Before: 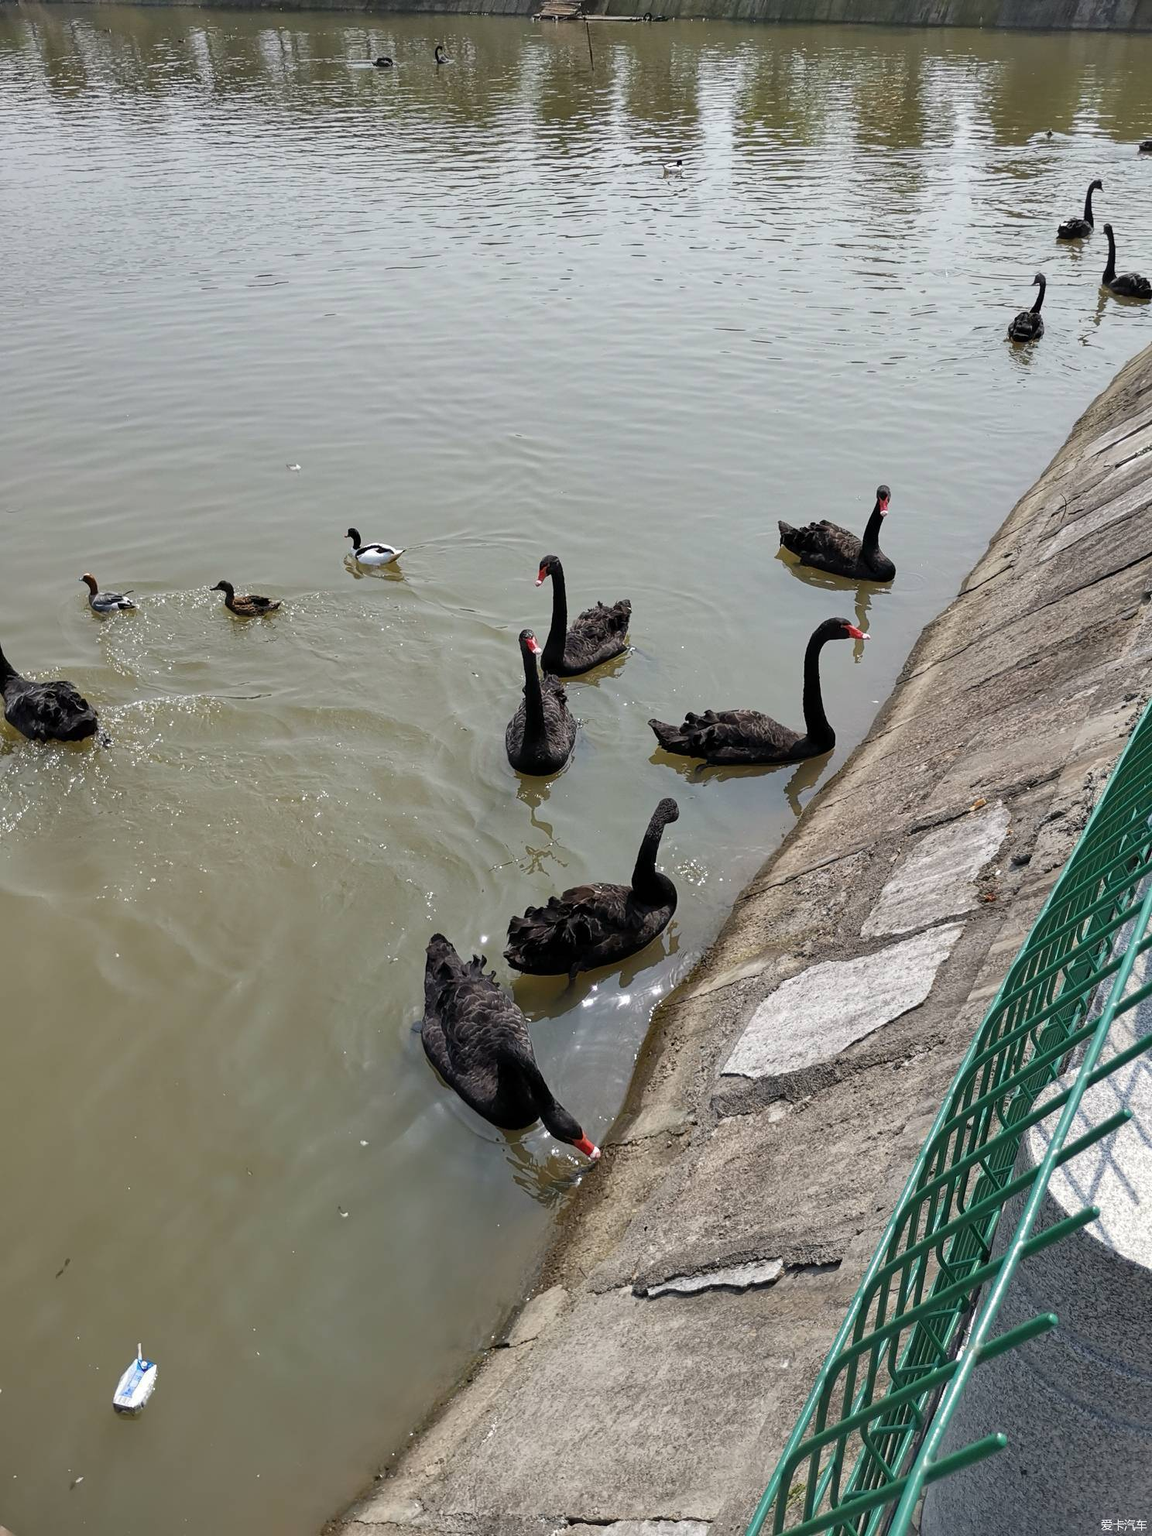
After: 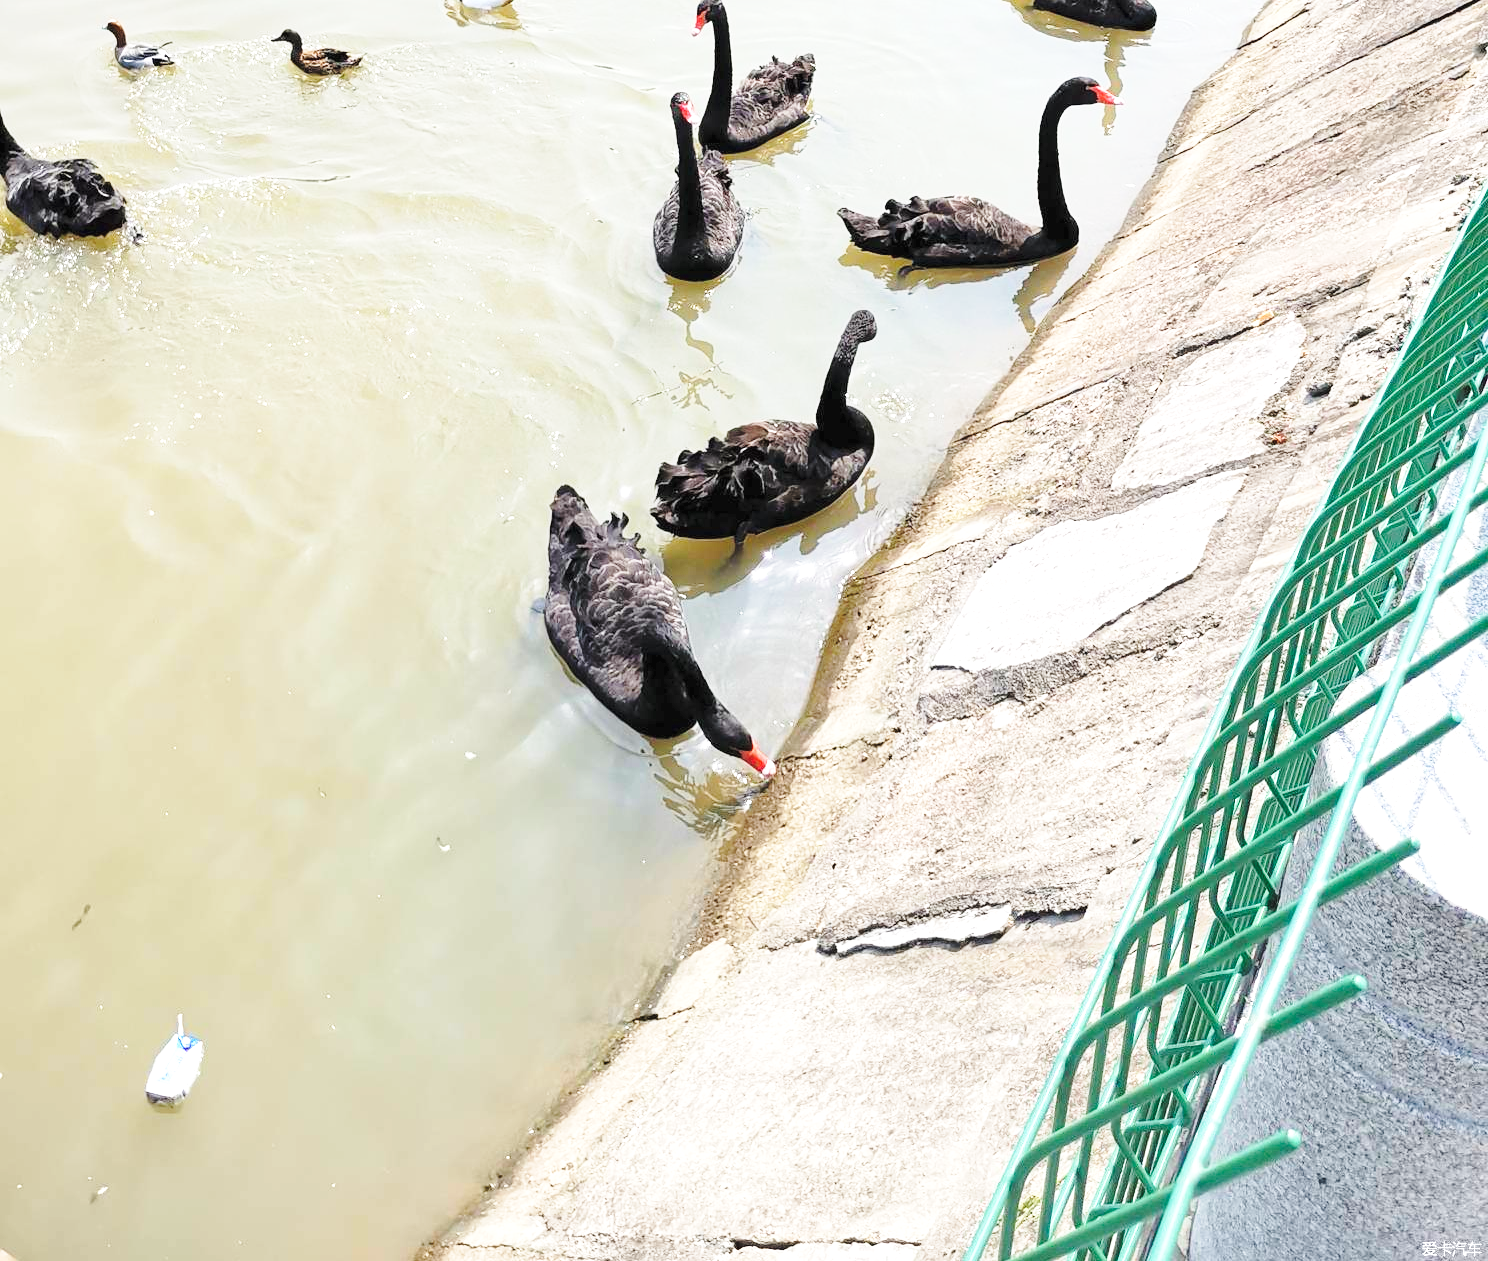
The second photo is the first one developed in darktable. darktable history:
base curve: curves: ch0 [(0, 0) (0.028, 0.03) (0.121, 0.232) (0.46, 0.748) (0.859, 0.968) (1, 1)], preserve colors none
exposure: black level correction 0, exposure 1.1 EV, compensate exposure bias true, compensate highlight preservation false
contrast brightness saturation: brightness 0.13
crop and rotate: top 36.435%
